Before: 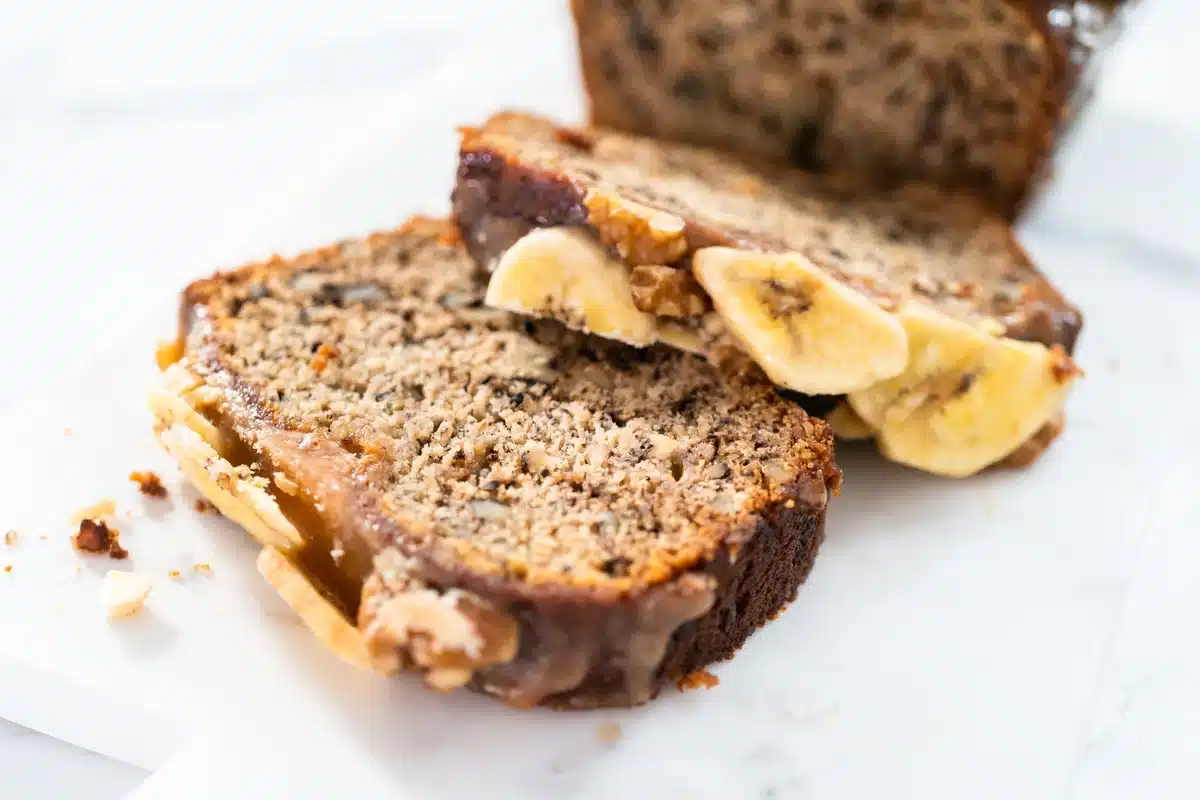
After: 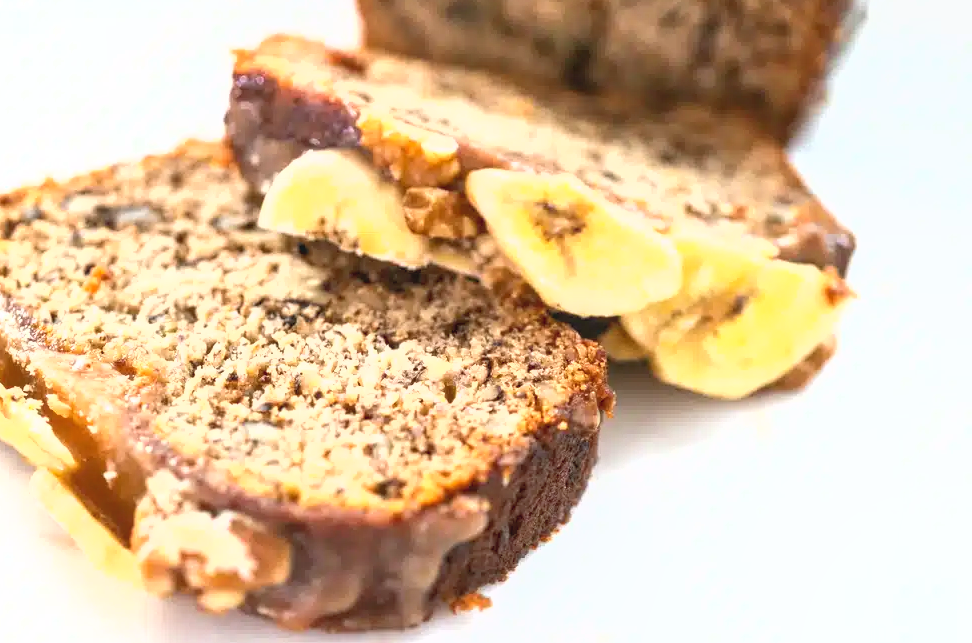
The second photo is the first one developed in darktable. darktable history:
local contrast: detail 110%
crop: left 18.987%, top 9.799%, bottom 9.737%
exposure: black level correction 0, exposure 0.699 EV, compensate highlight preservation false
shadows and highlights: shadows 43.12, highlights 7.2
